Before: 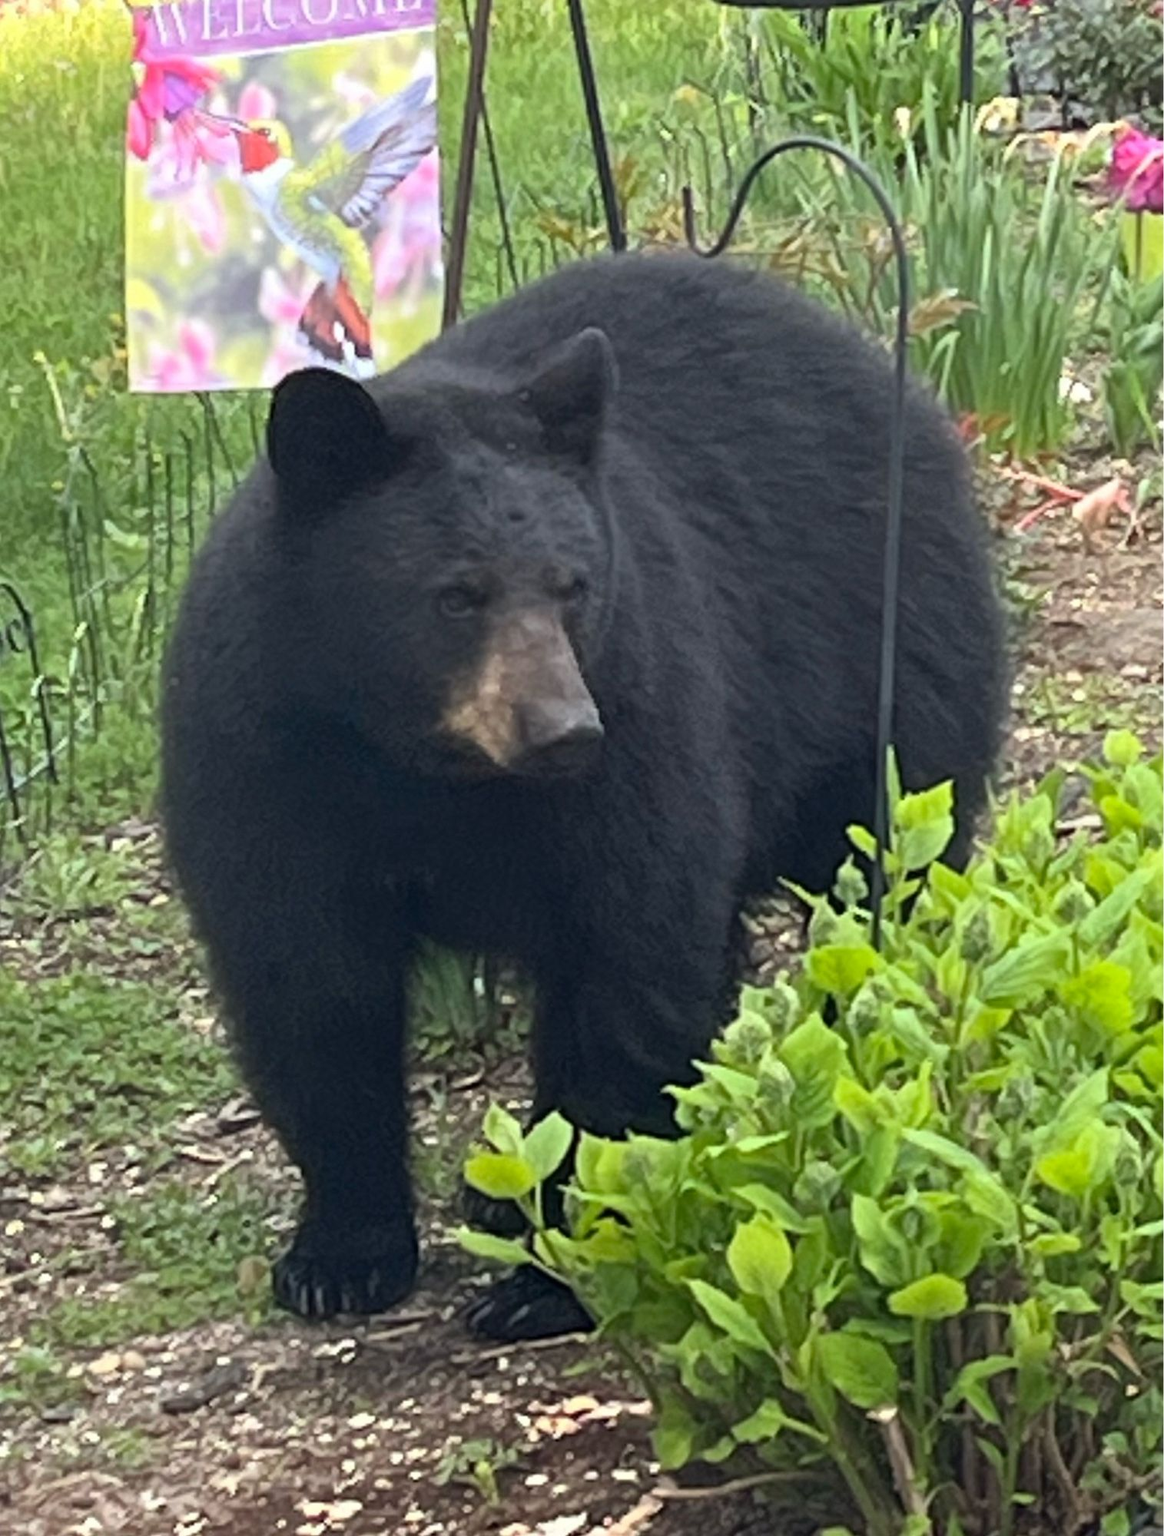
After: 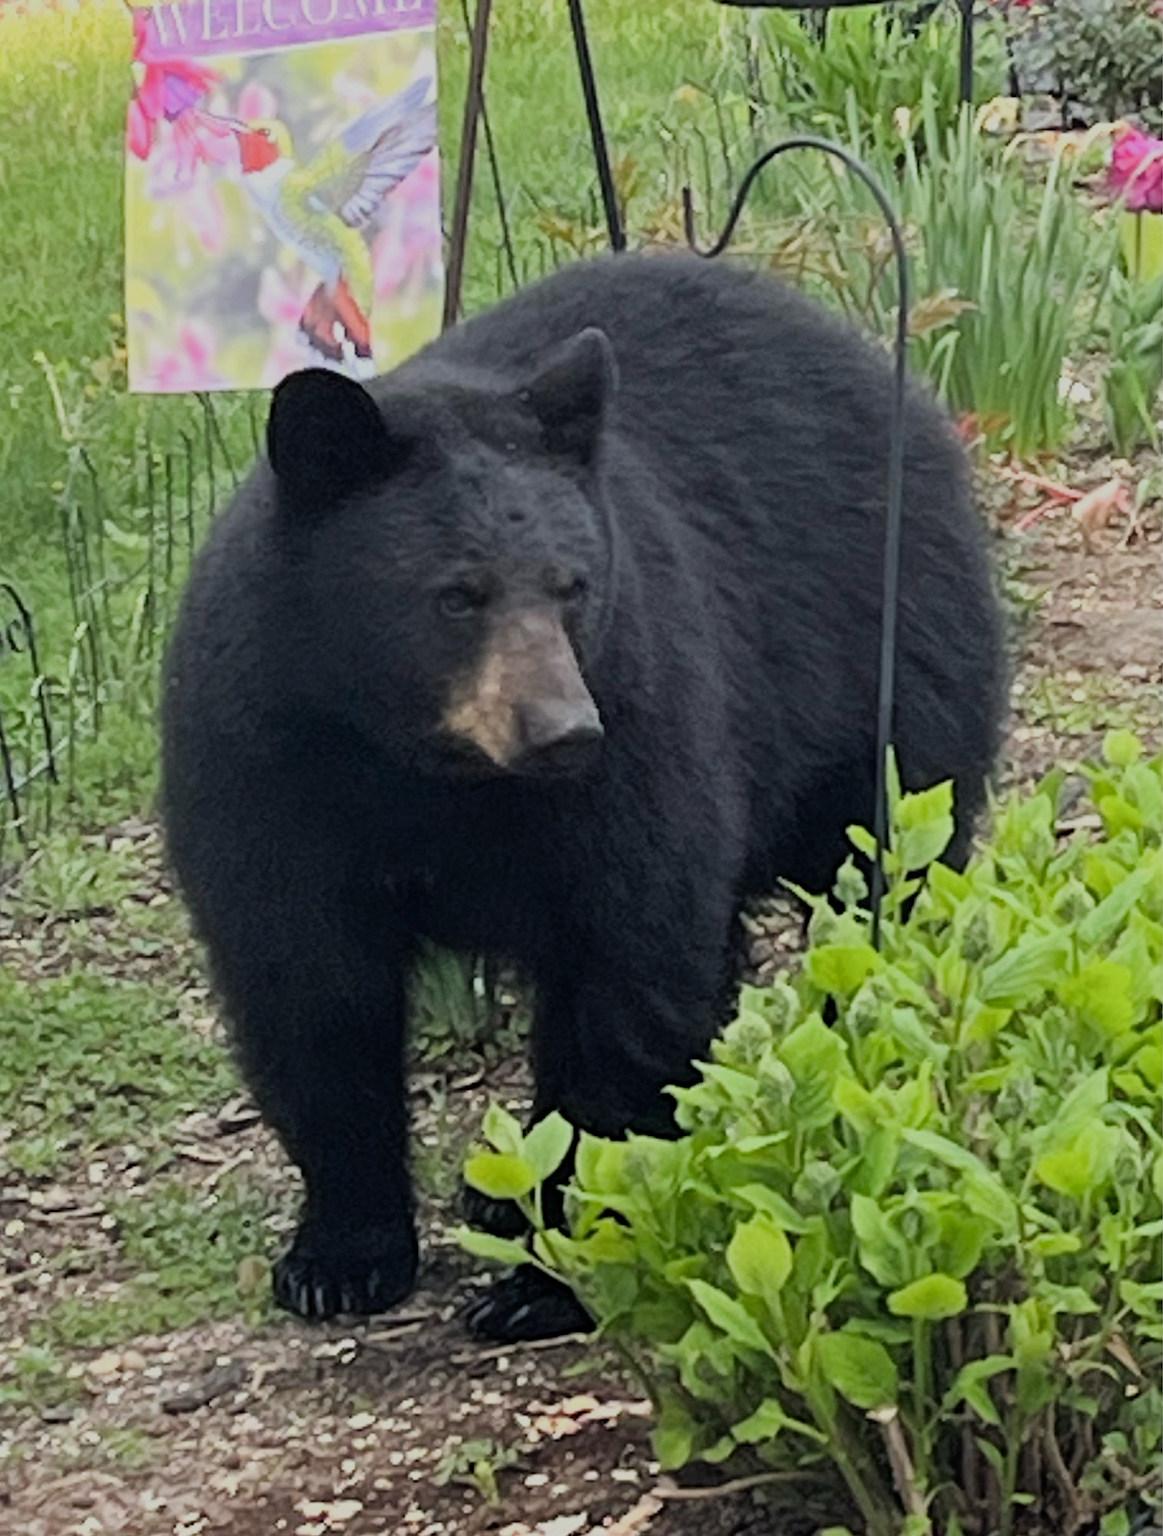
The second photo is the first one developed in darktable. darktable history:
filmic rgb: black relative exposure -7.08 EV, white relative exposure 5.38 EV, hardness 3.02
